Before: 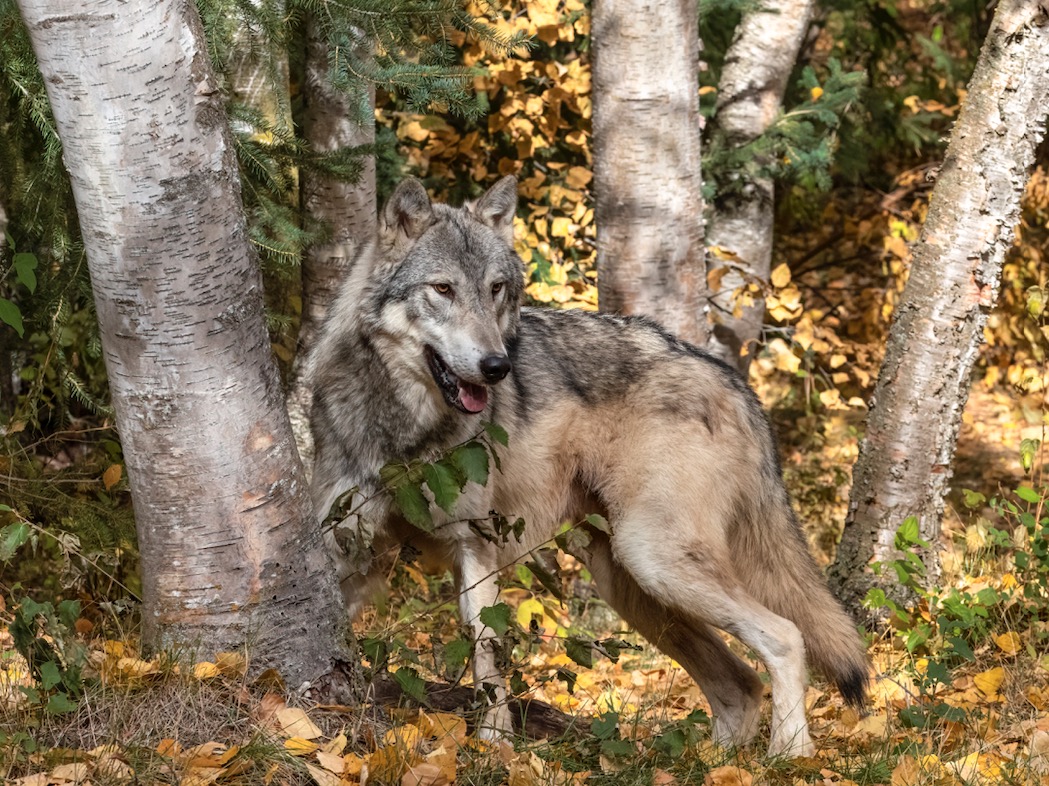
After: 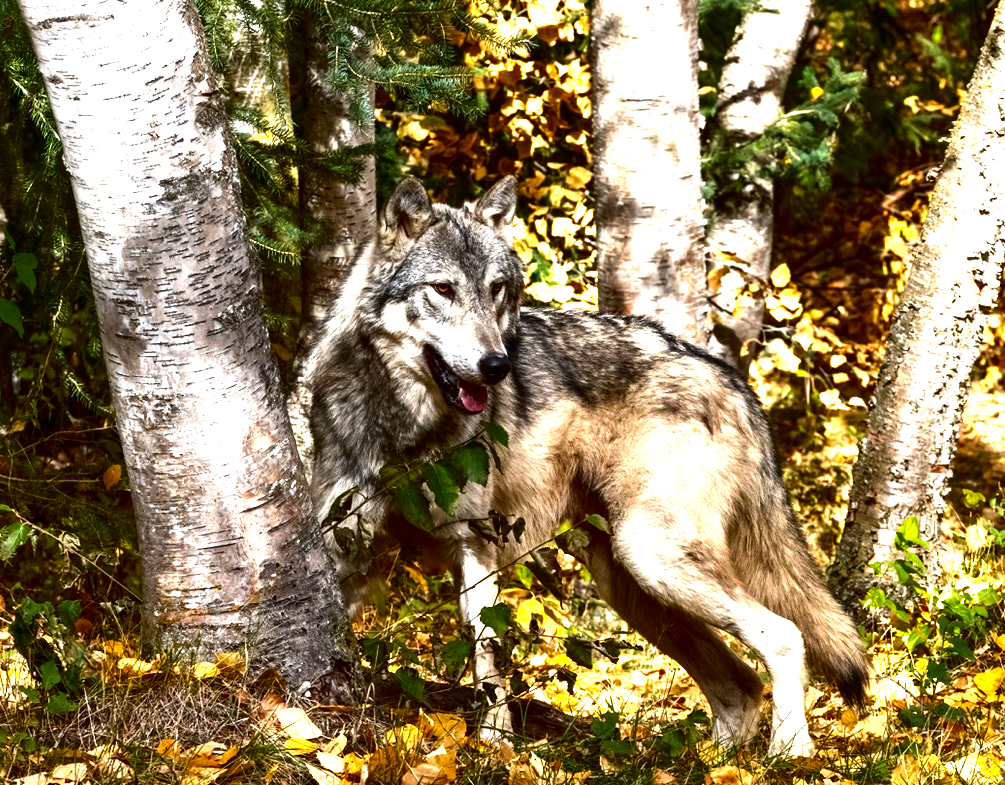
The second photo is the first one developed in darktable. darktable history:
exposure: black level correction 0, exposure 1.3 EV, compensate exposure bias true, compensate highlight preservation false
crop: right 4.126%, bottom 0.031%
contrast brightness saturation: contrast 0.09, brightness -0.59, saturation 0.17
